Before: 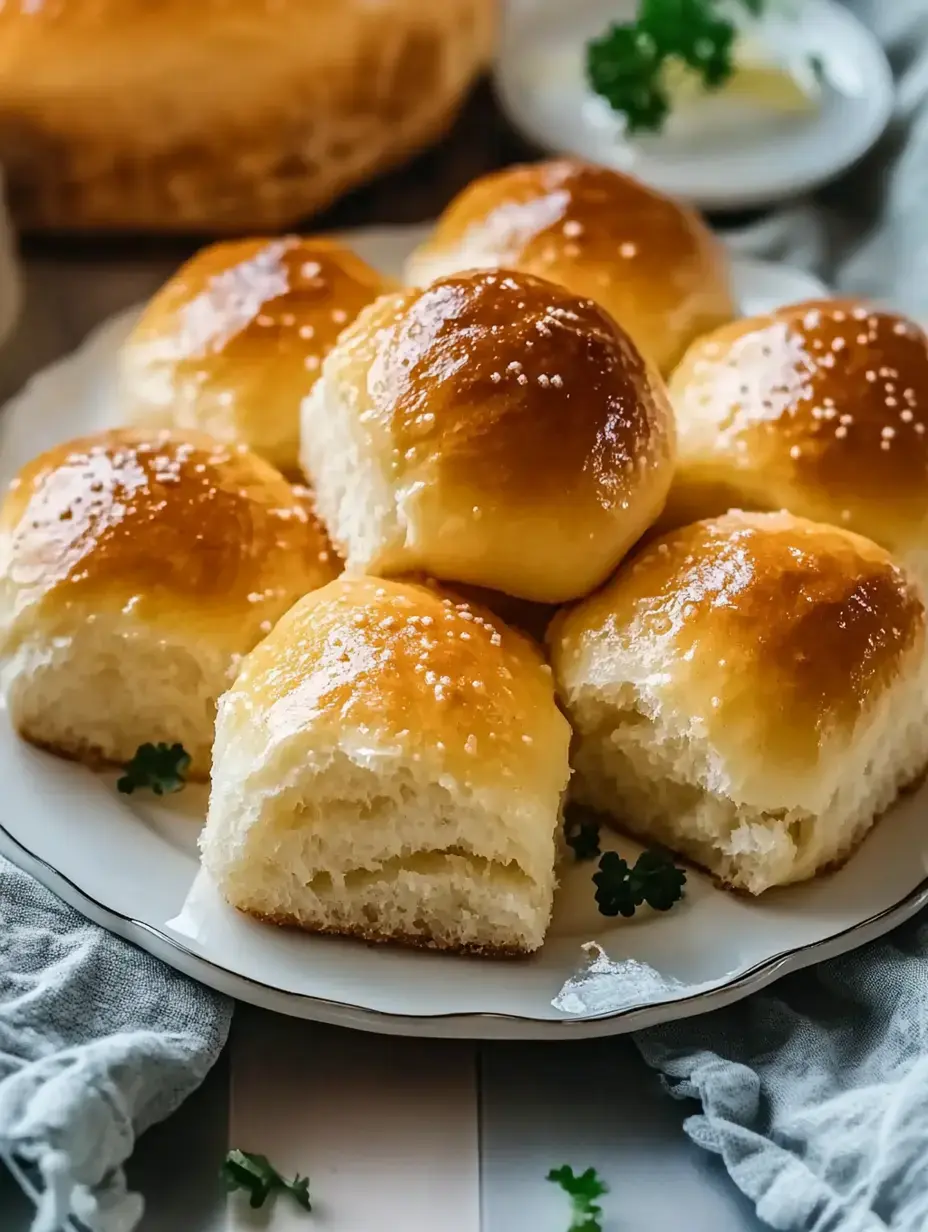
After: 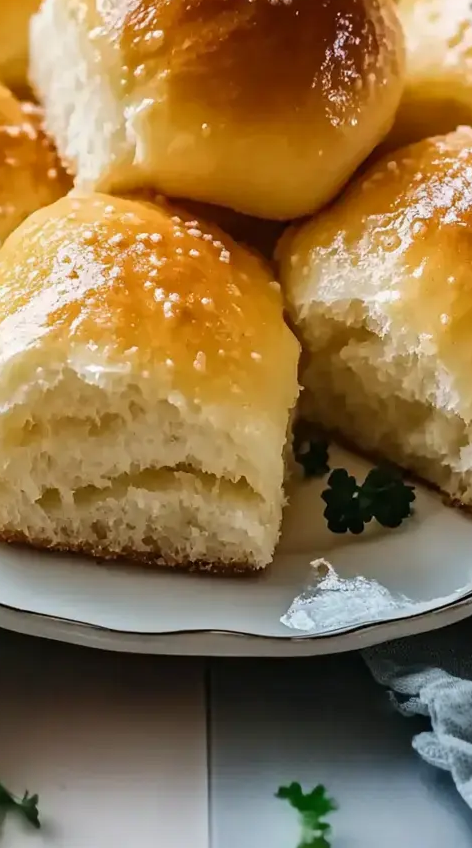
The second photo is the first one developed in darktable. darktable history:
shadows and highlights: shadows 37.27, highlights -28.18, soften with gaussian
crop and rotate: left 29.237%, top 31.152%, right 19.807%
